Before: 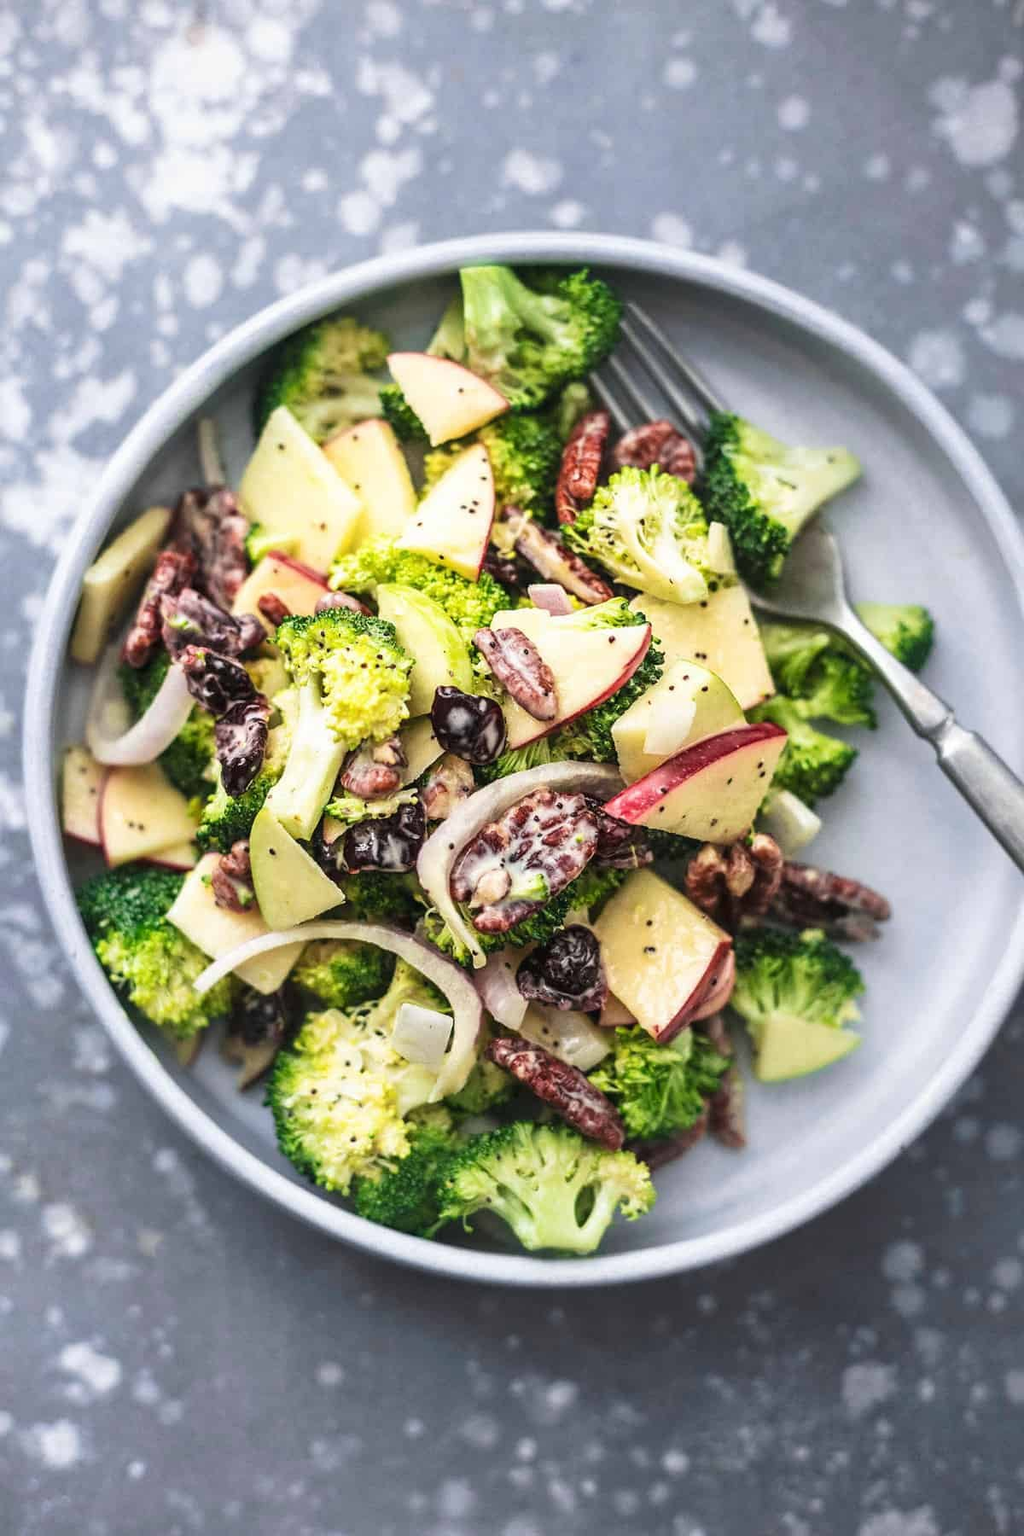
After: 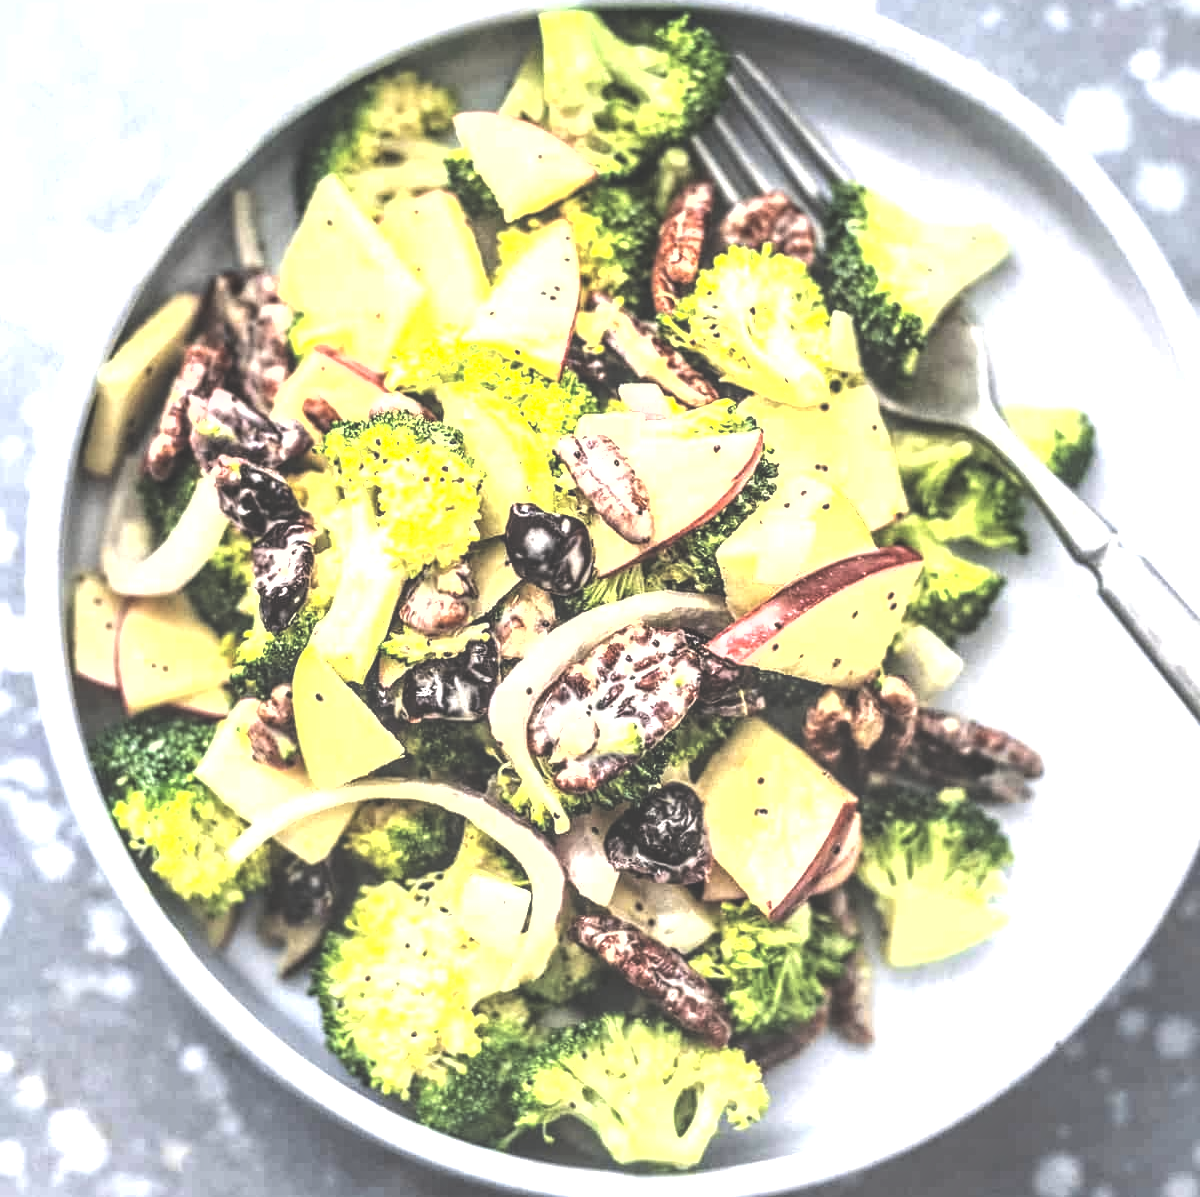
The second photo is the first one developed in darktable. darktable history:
contrast brightness saturation: saturation -0.05
tone equalizer: -8 EV -0.75 EV, -7 EV -0.7 EV, -6 EV -0.6 EV, -5 EV -0.4 EV, -3 EV 0.4 EV, -2 EV 0.6 EV, -1 EV 0.7 EV, +0 EV 0.75 EV, edges refinement/feathering 500, mask exposure compensation -1.57 EV, preserve details no
white balance: red 1.009, blue 0.985
crop: top 16.727%, bottom 16.727%
exposure: black level correction -0.071, exposure 0.5 EV, compensate highlight preservation false
color contrast: green-magenta contrast 0.8, blue-yellow contrast 1.1, unbound 0
local contrast: detail 160%
fill light: on, module defaults
